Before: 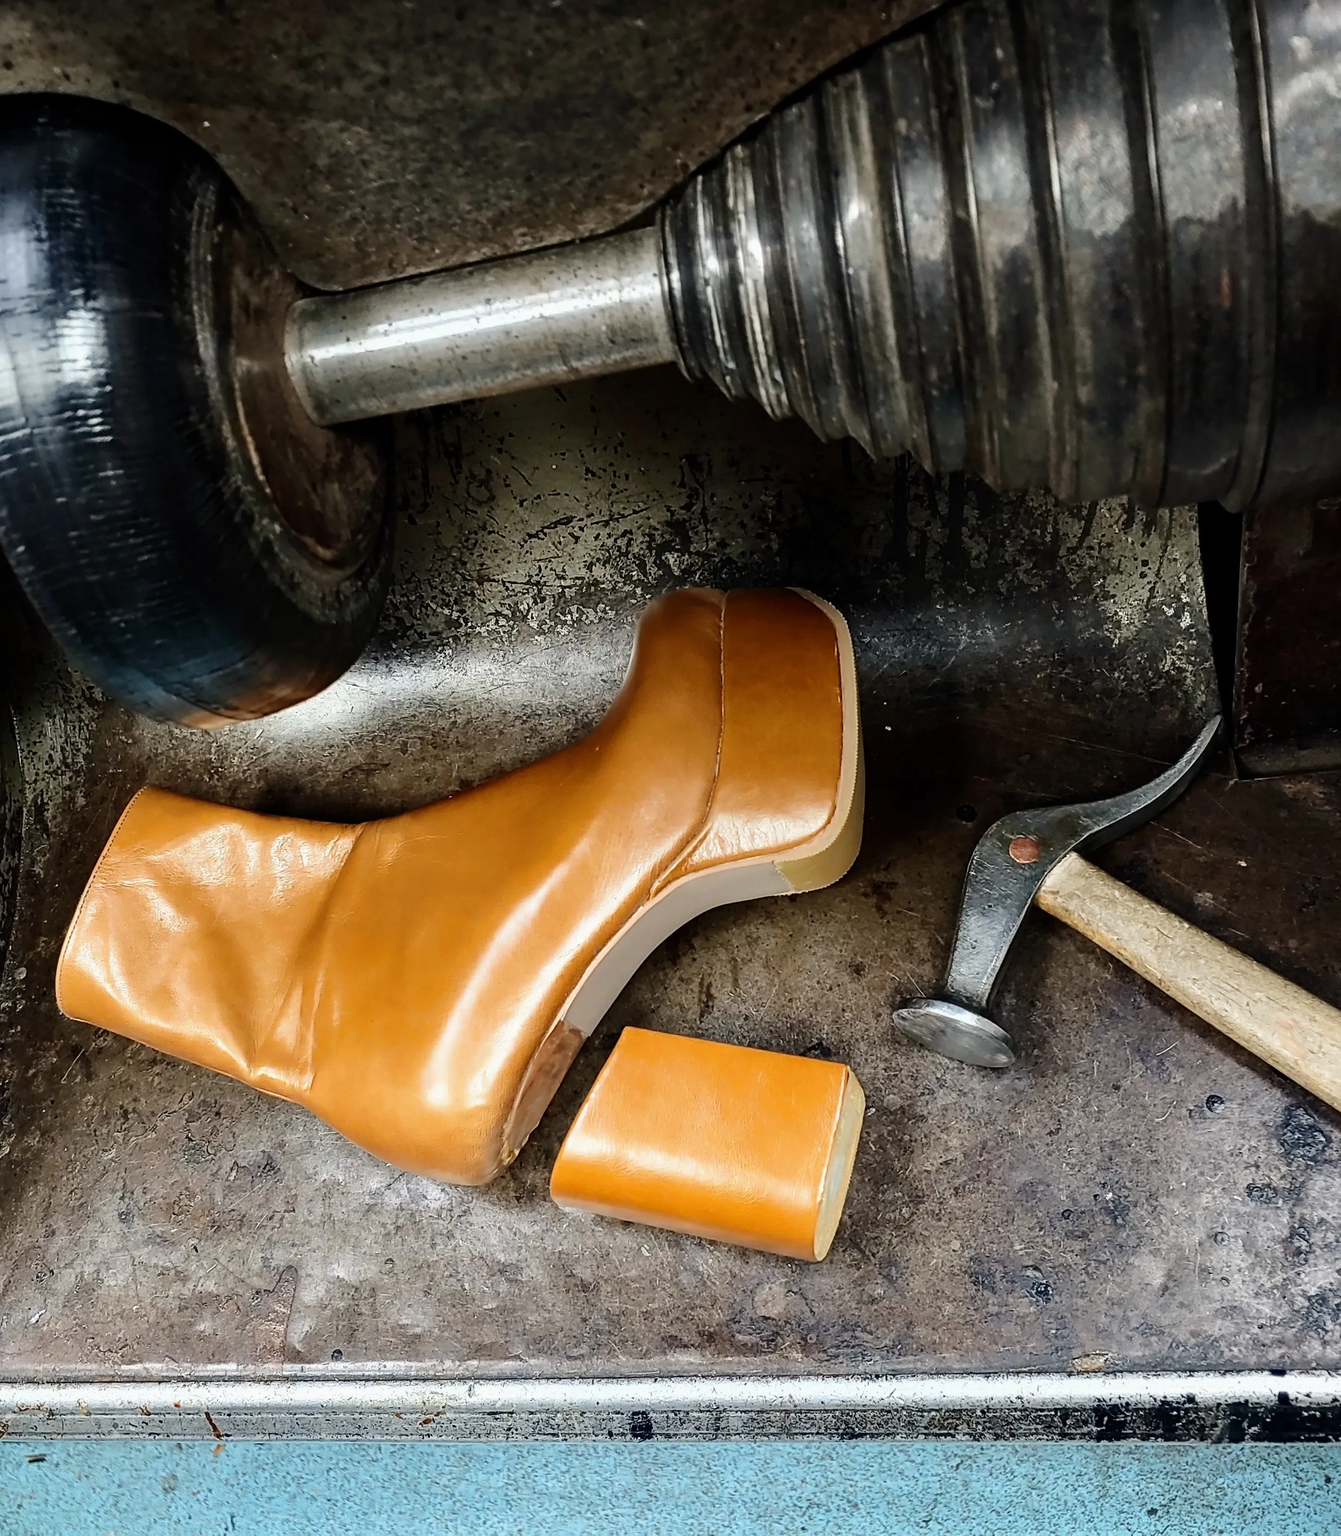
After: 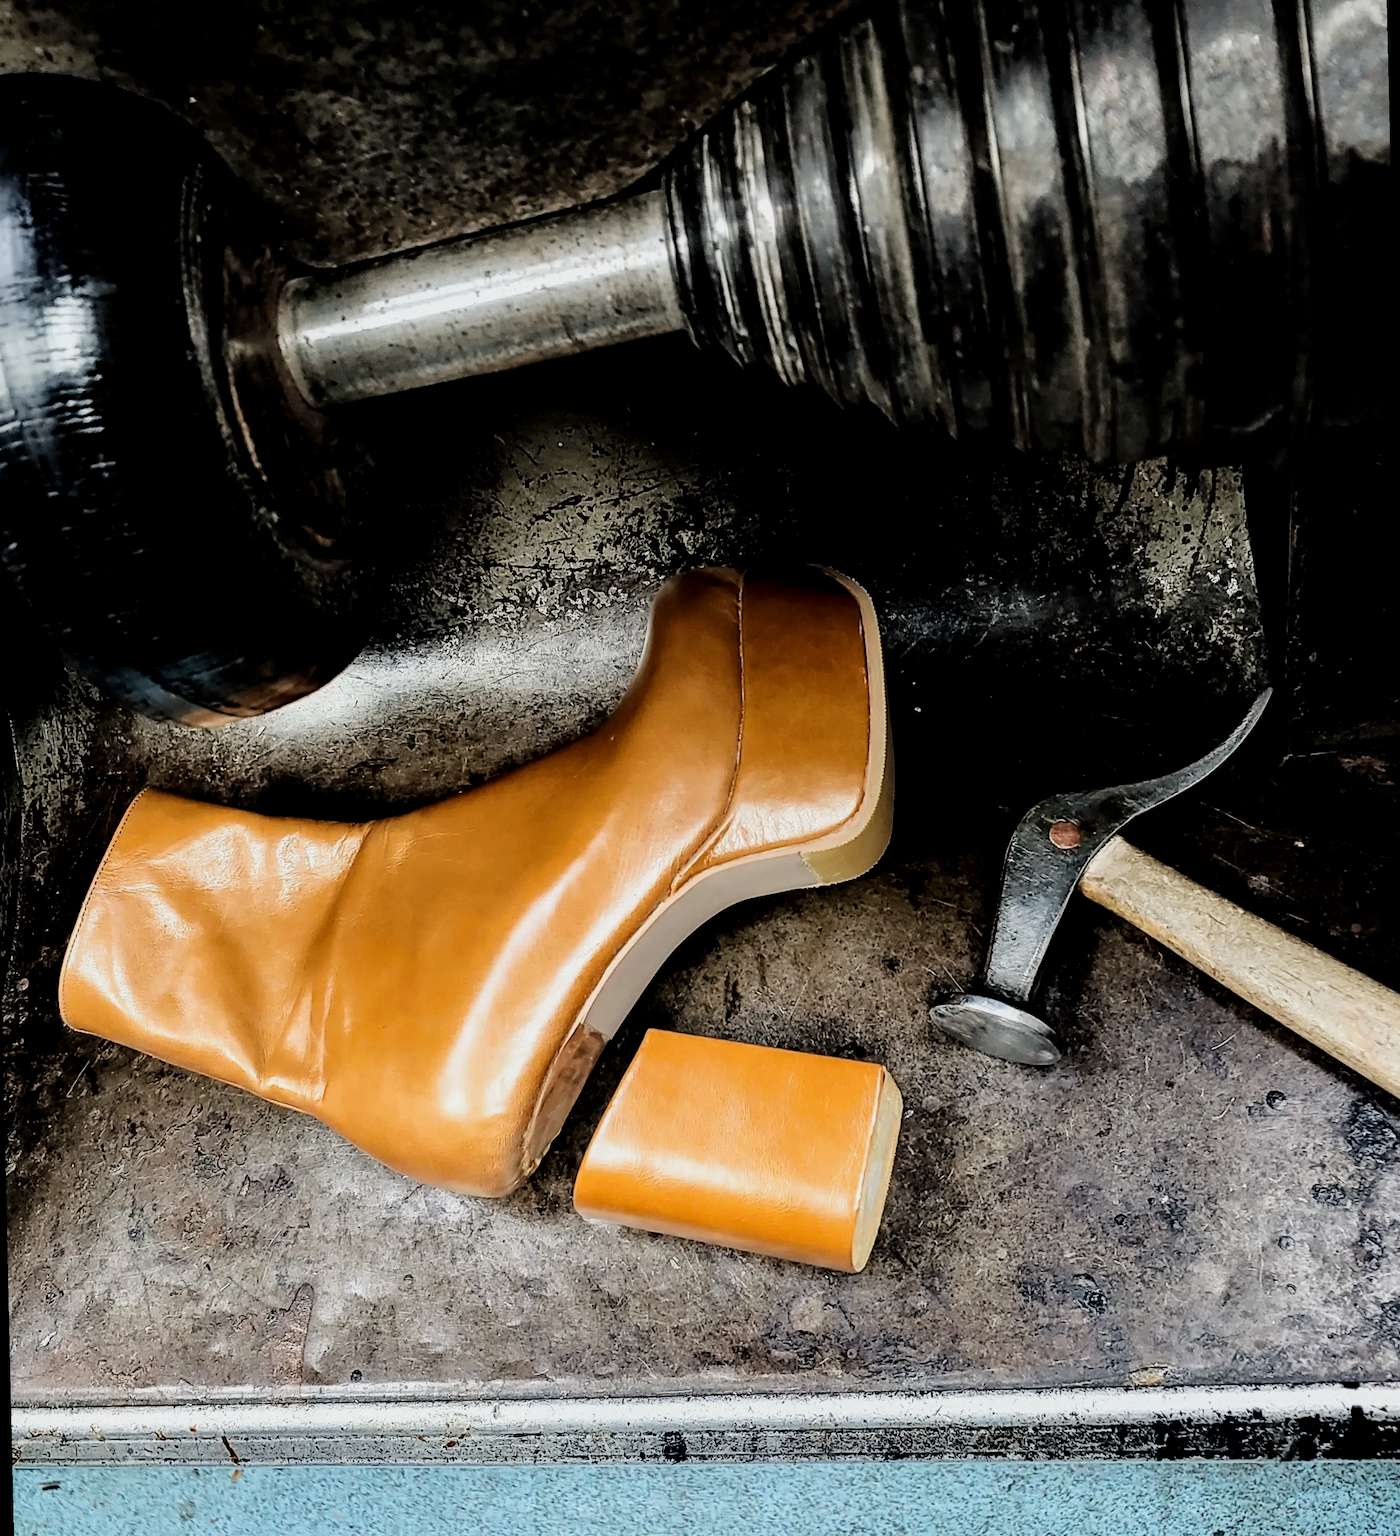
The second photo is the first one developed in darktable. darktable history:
rotate and perspective: rotation -1.32°, lens shift (horizontal) -0.031, crop left 0.015, crop right 0.985, crop top 0.047, crop bottom 0.982
local contrast: highlights 100%, shadows 100%, detail 131%, midtone range 0.2
filmic rgb: black relative exposure -5 EV, white relative exposure 3.5 EV, hardness 3.19, contrast 1.2, highlights saturation mix -50%
